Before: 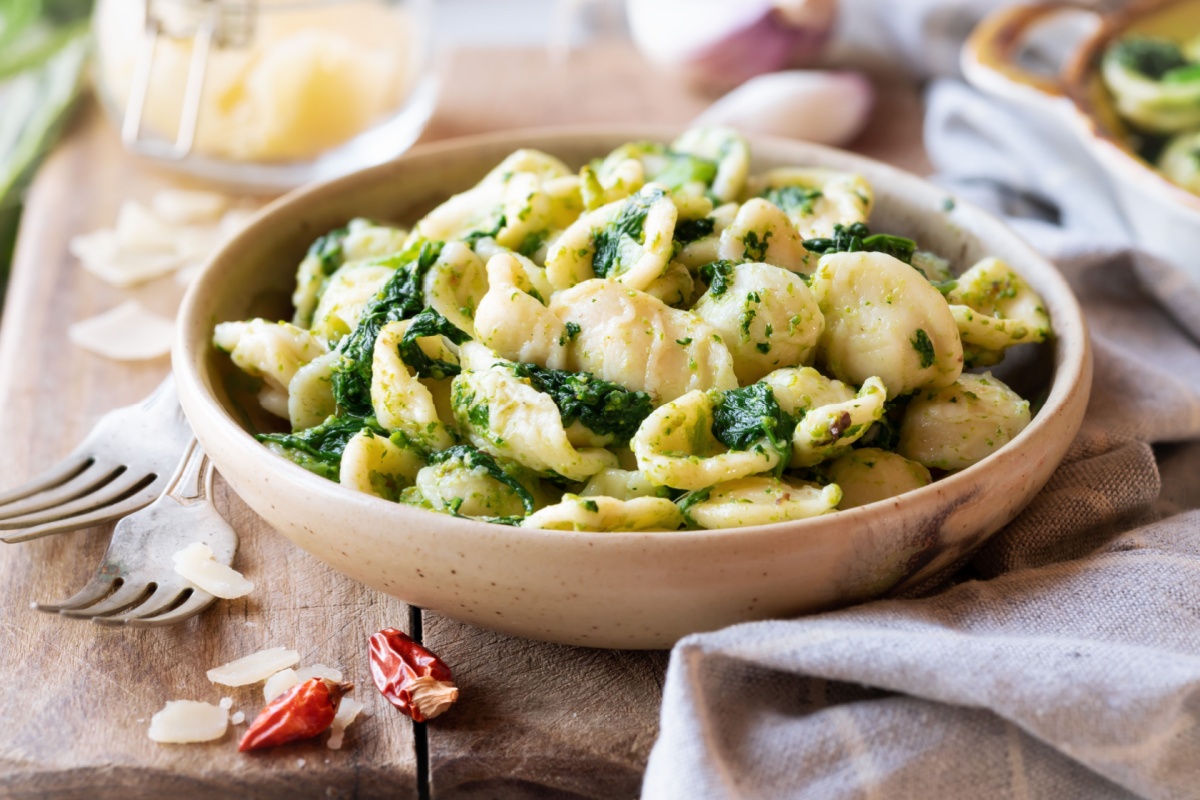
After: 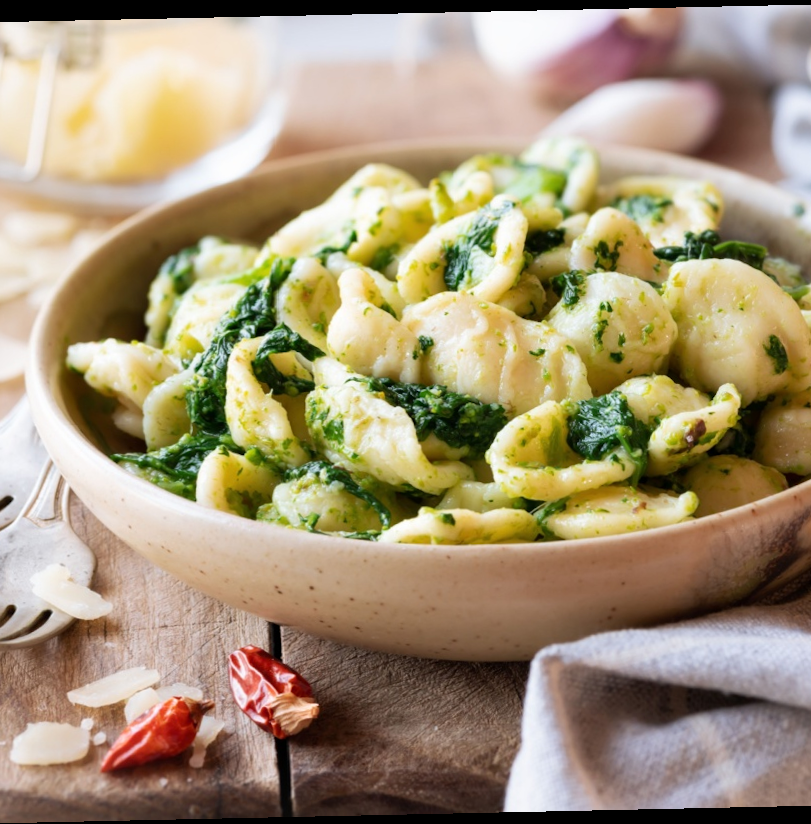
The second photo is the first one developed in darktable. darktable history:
crop and rotate: left 12.673%, right 20.66%
rotate and perspective: rotation -1.24°, automatic cropping off
